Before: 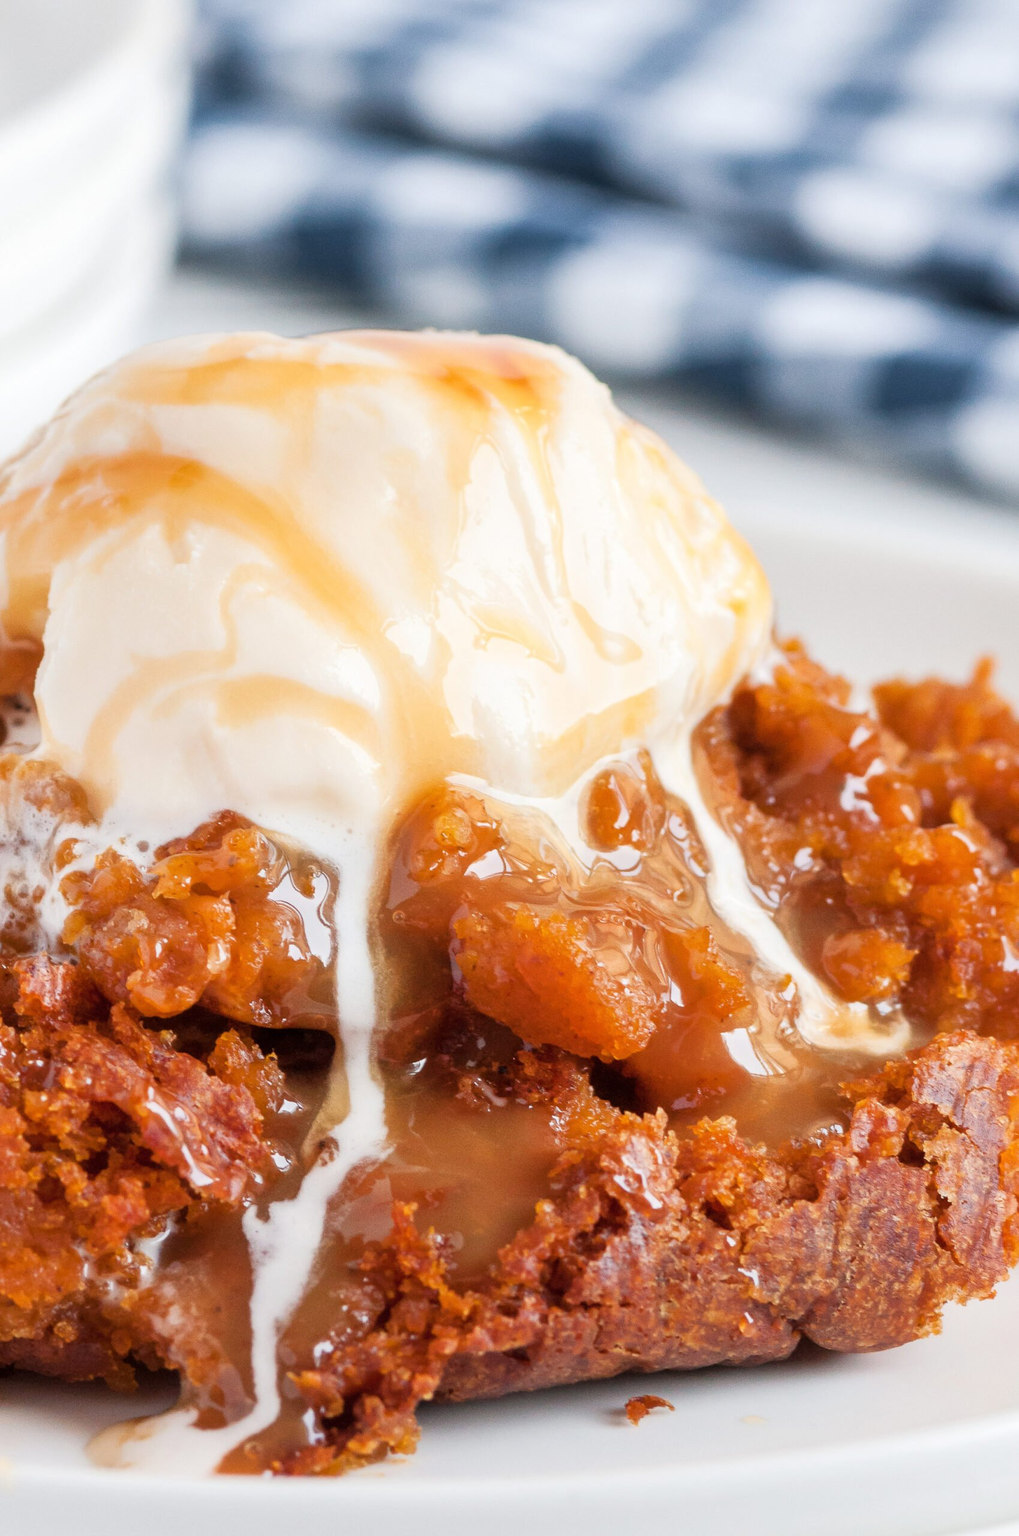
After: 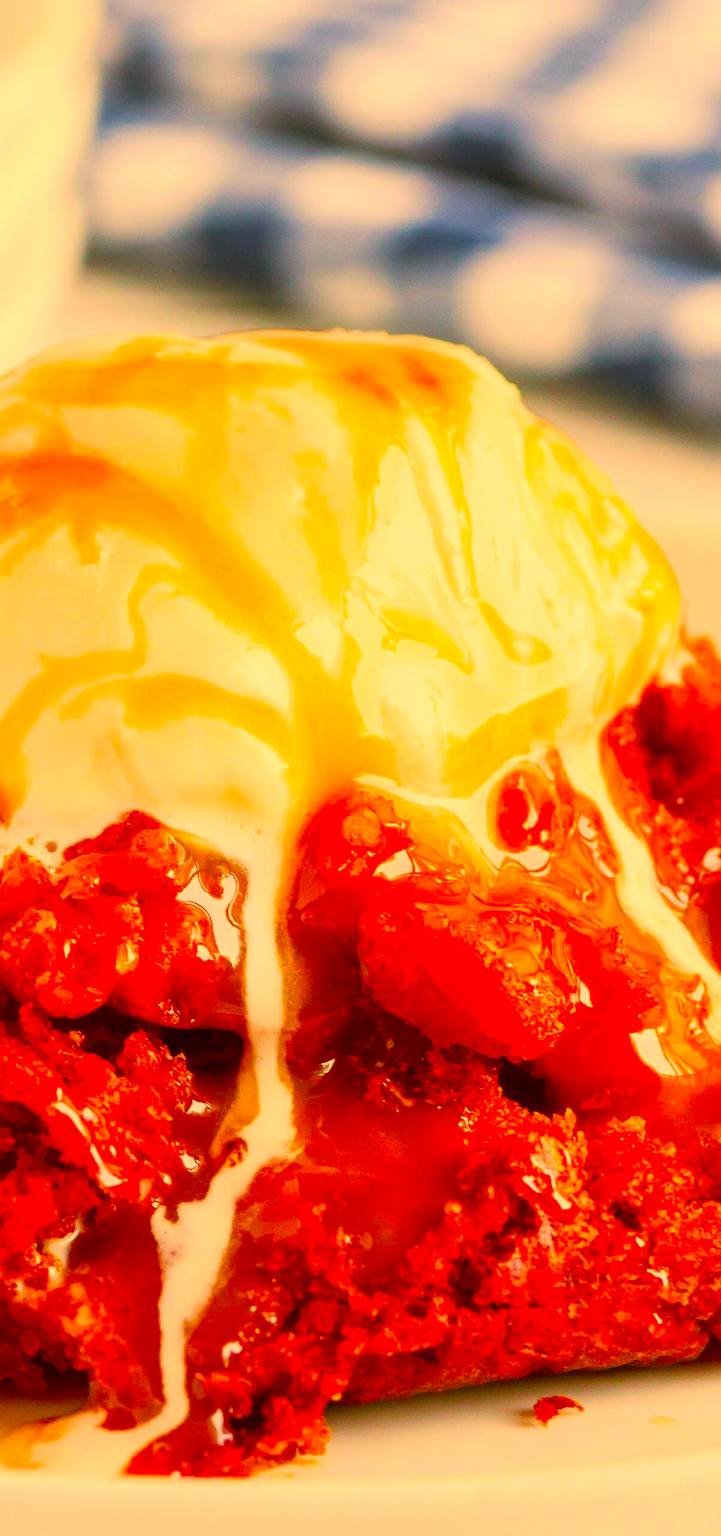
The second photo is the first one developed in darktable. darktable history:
crop and rotate: left 9.061%, right 20.142%
color correction: highlights a* 10.44, highlights b* 30.04, shadows a* 2.73, shadows b* 17.51, saturation 1.72
color balance rgb: linear chroma grading › global chroma 15%, perceptual saturation grading › global saturation 30%
